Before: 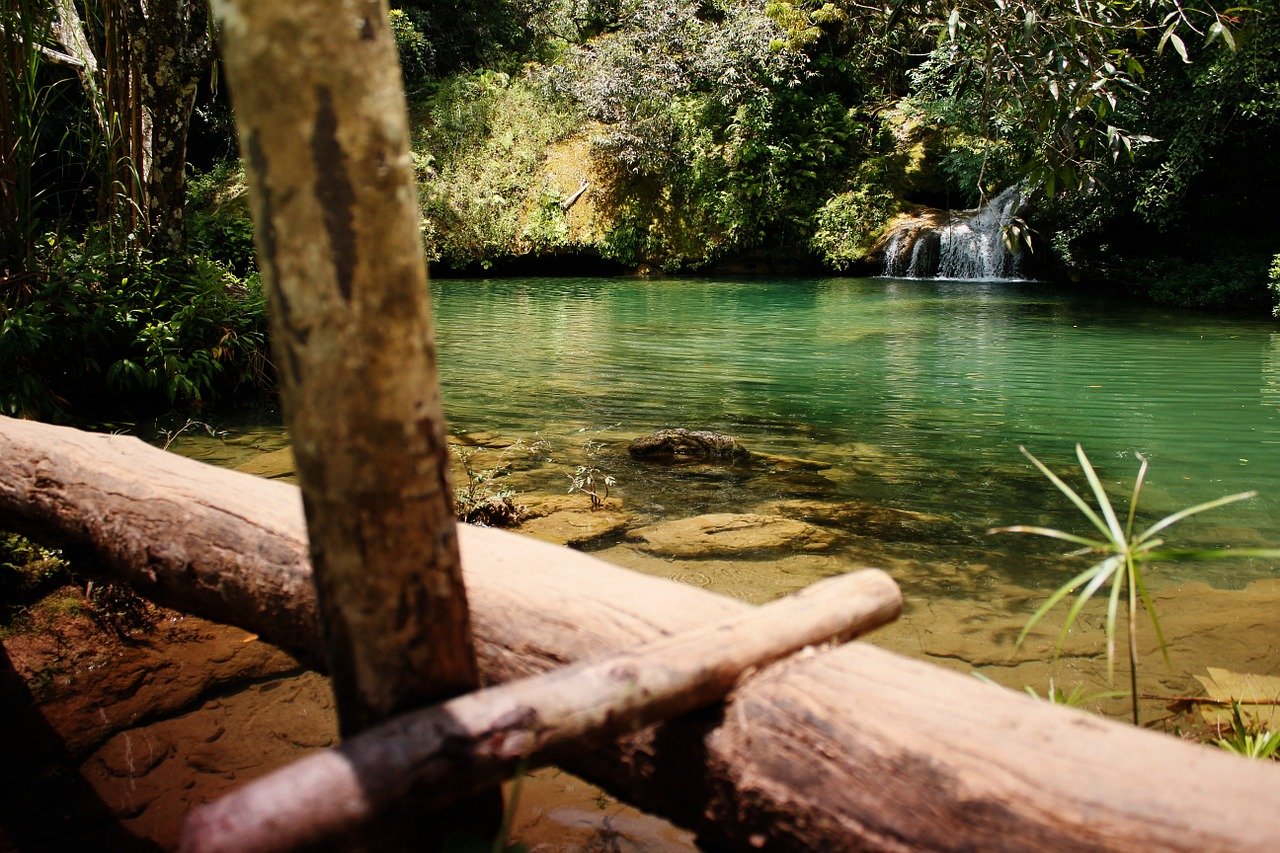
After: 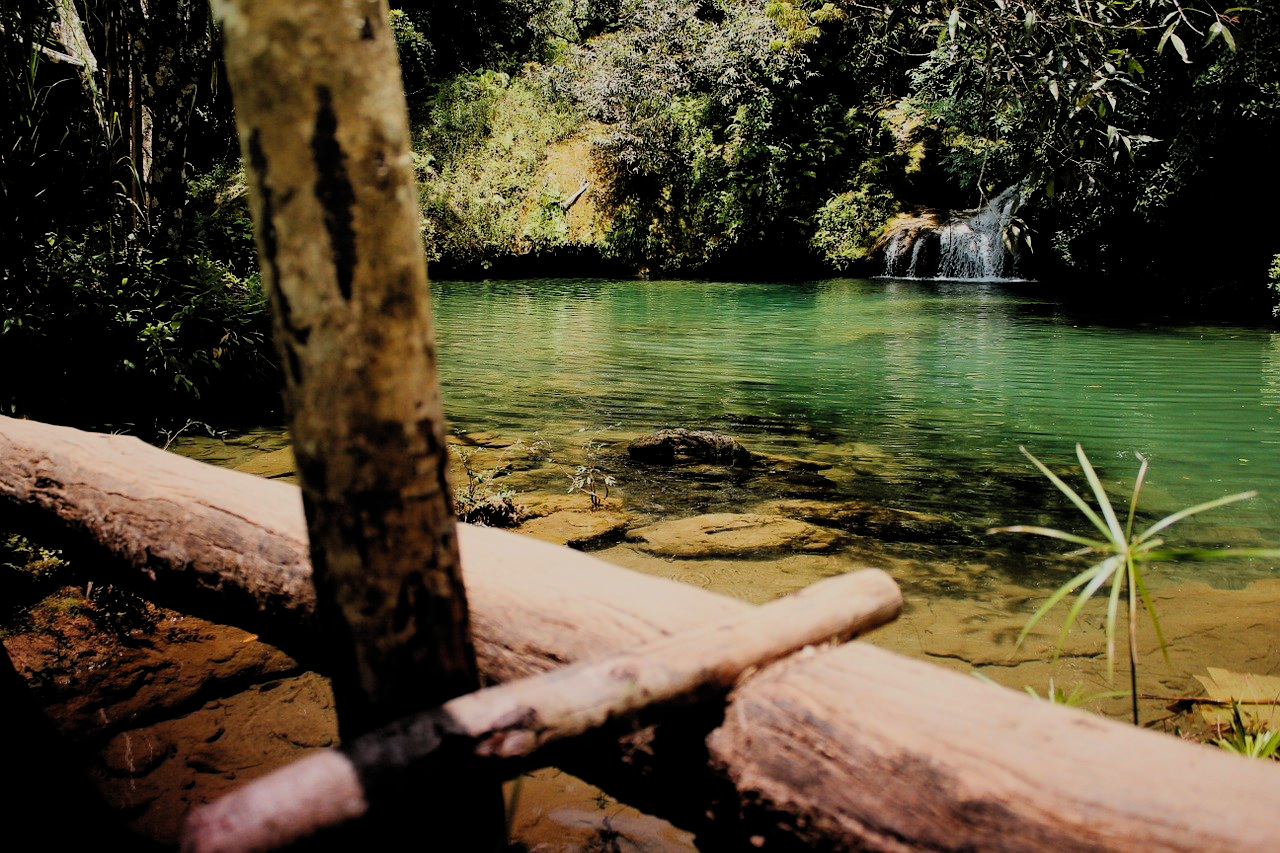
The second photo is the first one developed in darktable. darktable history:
filmic rgb: black relative exposure -4.58 EV, white relative exposure 4.8 EV, threshold 3 EV, hardness 2.36, latitude 36.07%, contrast 1.048, highlights saturation mix 1.32%, shadows ↔ highlights balance 1.25%, color science v4 (2020), enable highlight reconstruction true
tone equalizer: on, module defaults
